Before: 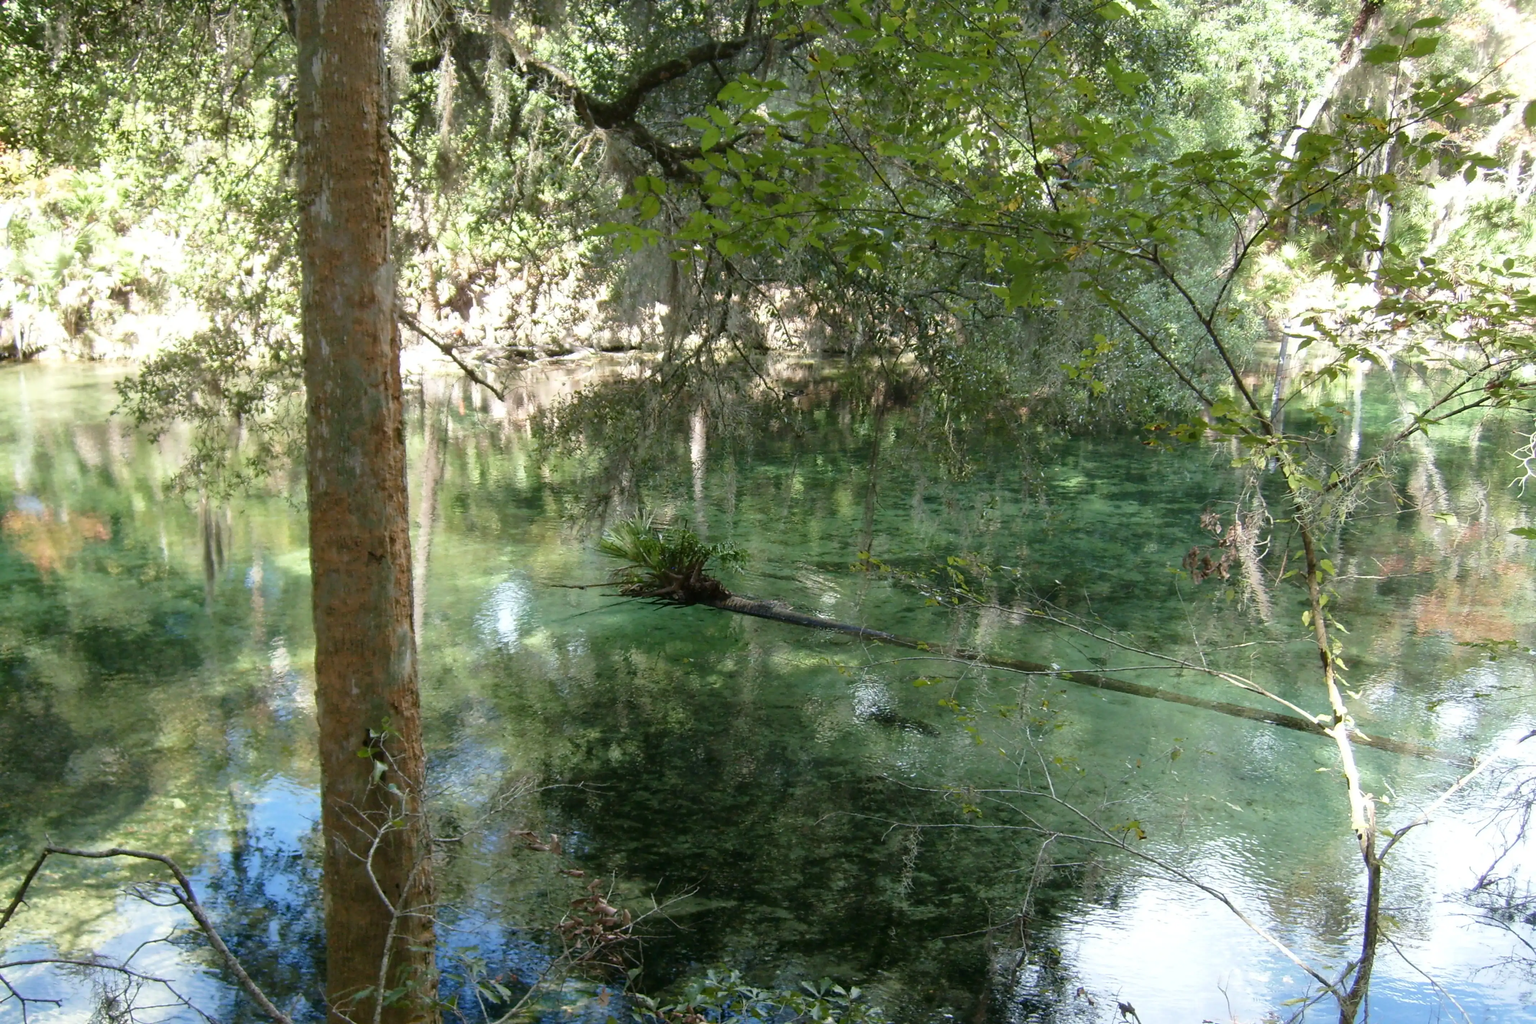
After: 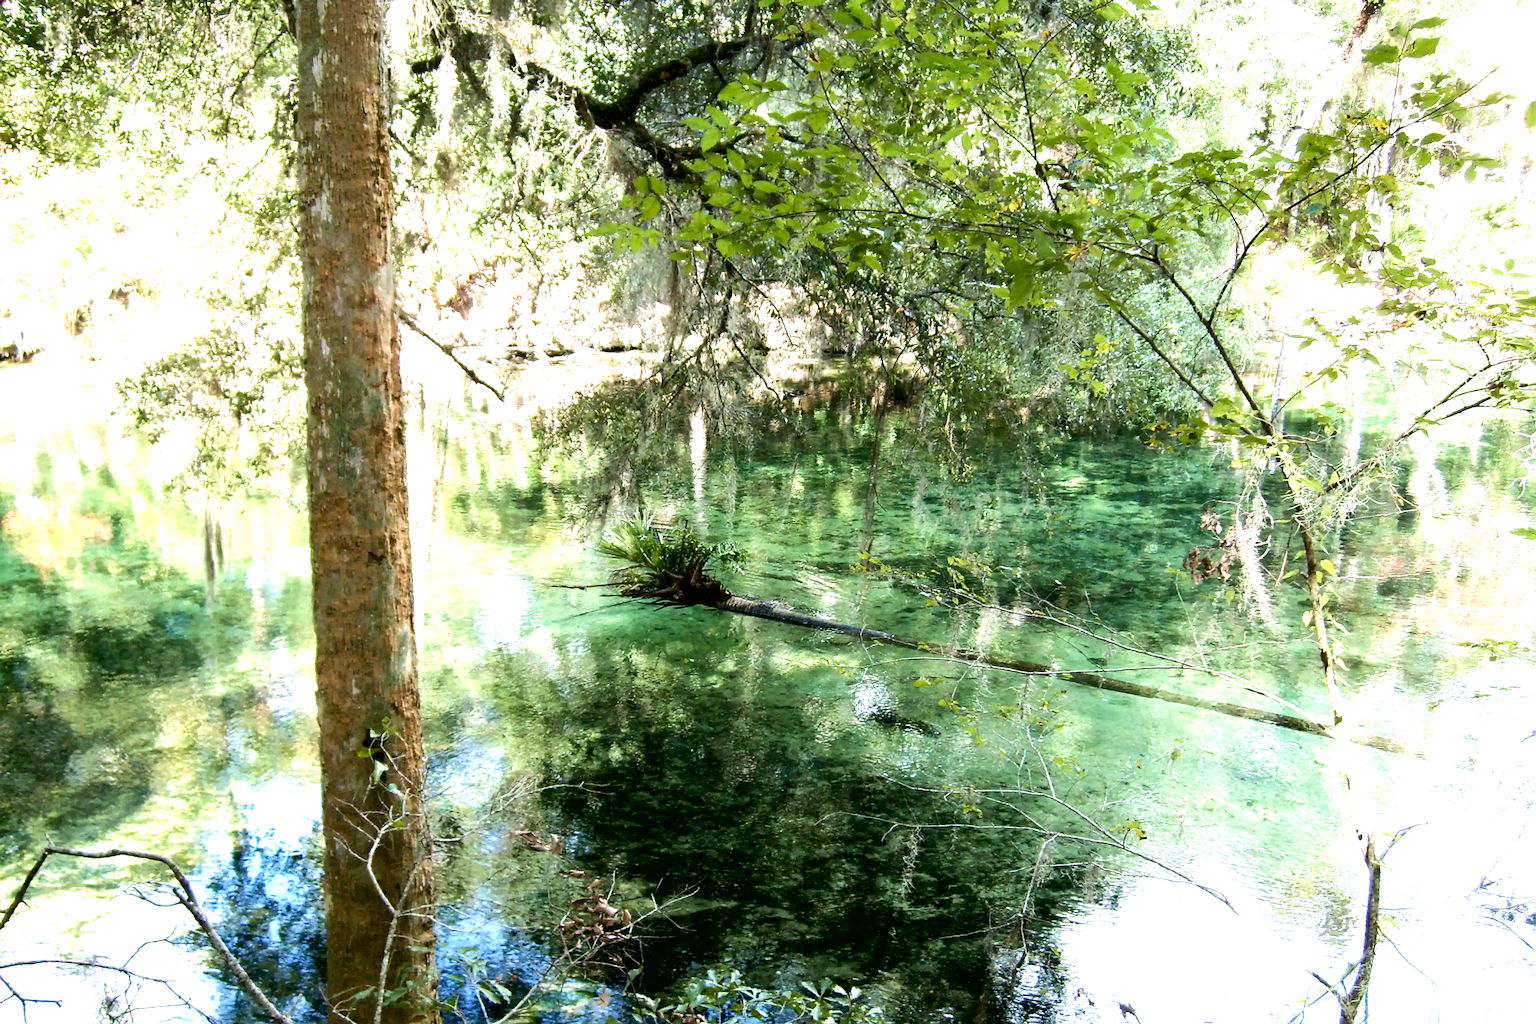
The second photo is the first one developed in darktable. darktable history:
contrast brightness saturation: saturation -0.05
exposure: black level correction 0.01, exposure 1 EV, compensate highlight preservation false
sharpen: amount 0.2
tone equalizer: -8 EV -0.75 EV, -7 EV -0.7 EV, -6 EV -0.6 EV, -5 EV -0.4 EV, -3 EV 0.4 EV, -2 EV 0.6 EV, -1 EV 0.7 EV, +0 EV 0.75 EV, edges refinement/feathering 500, mask exposure compensation -1.57 EV, preserve details no
velvia: on, module defaults
white balance: red 1.004, blue 1.024
